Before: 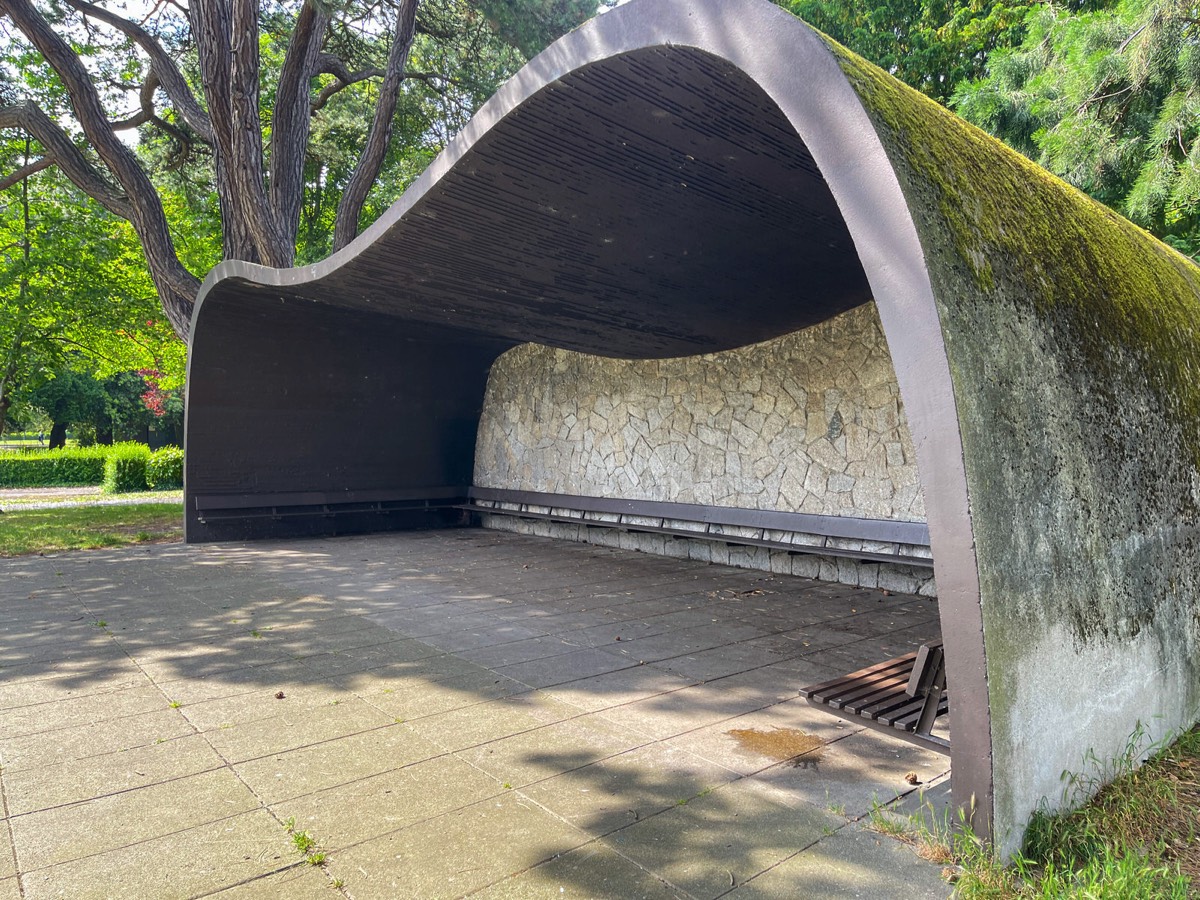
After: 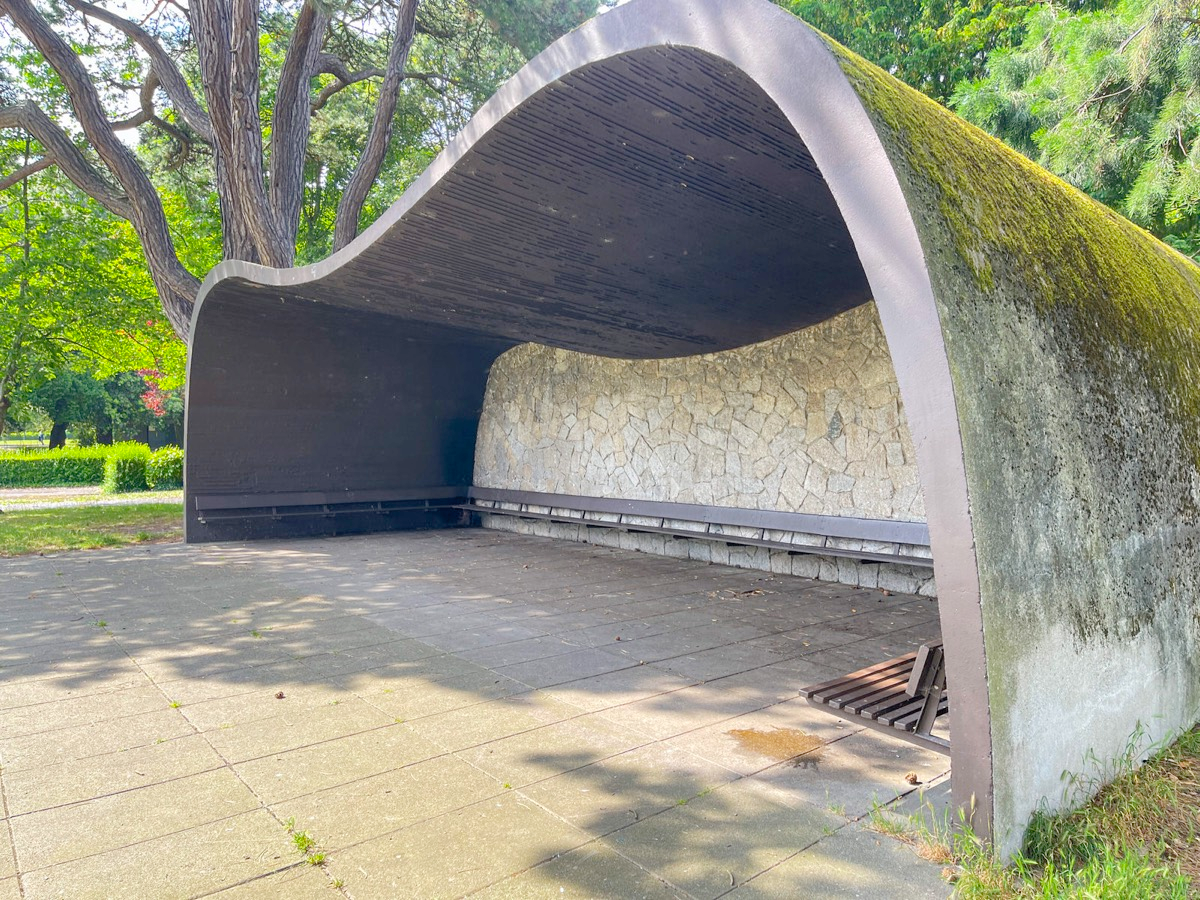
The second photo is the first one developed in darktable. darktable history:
tone equalizer: -7 EV 0.103 EV, edges refinement/feathering 500, mask exposure compensation -1.57 EV, preserve details no
contrast brightness saturation: brightness 0.094, saturation 0.19
